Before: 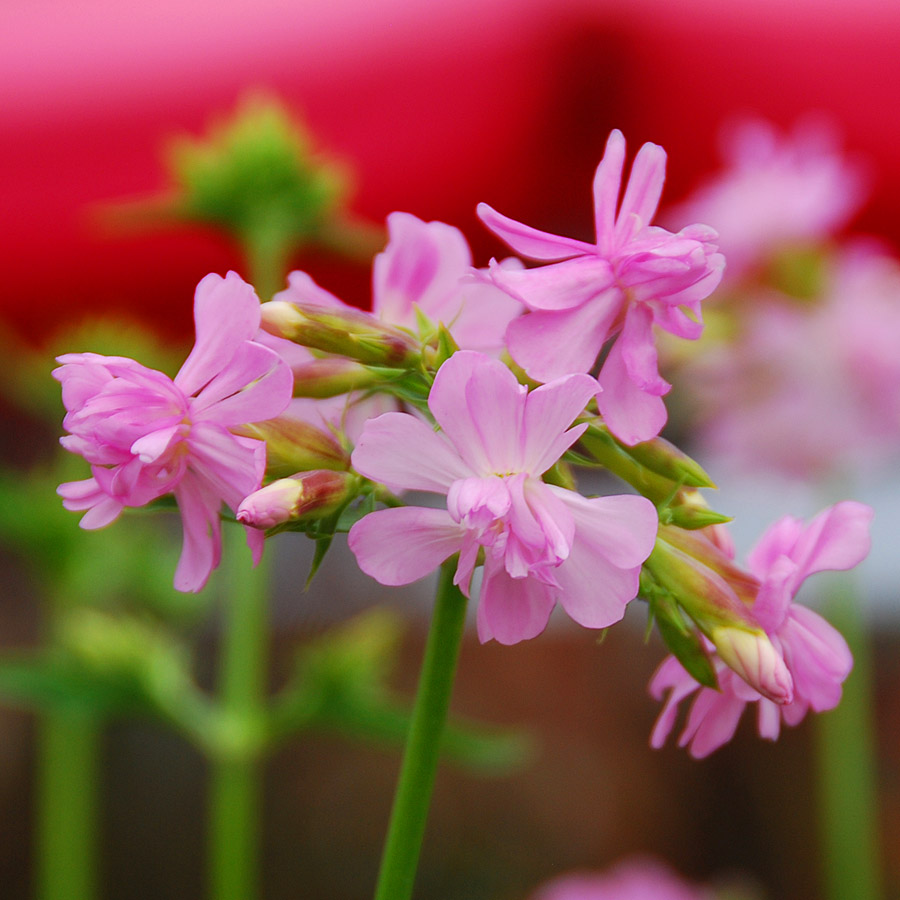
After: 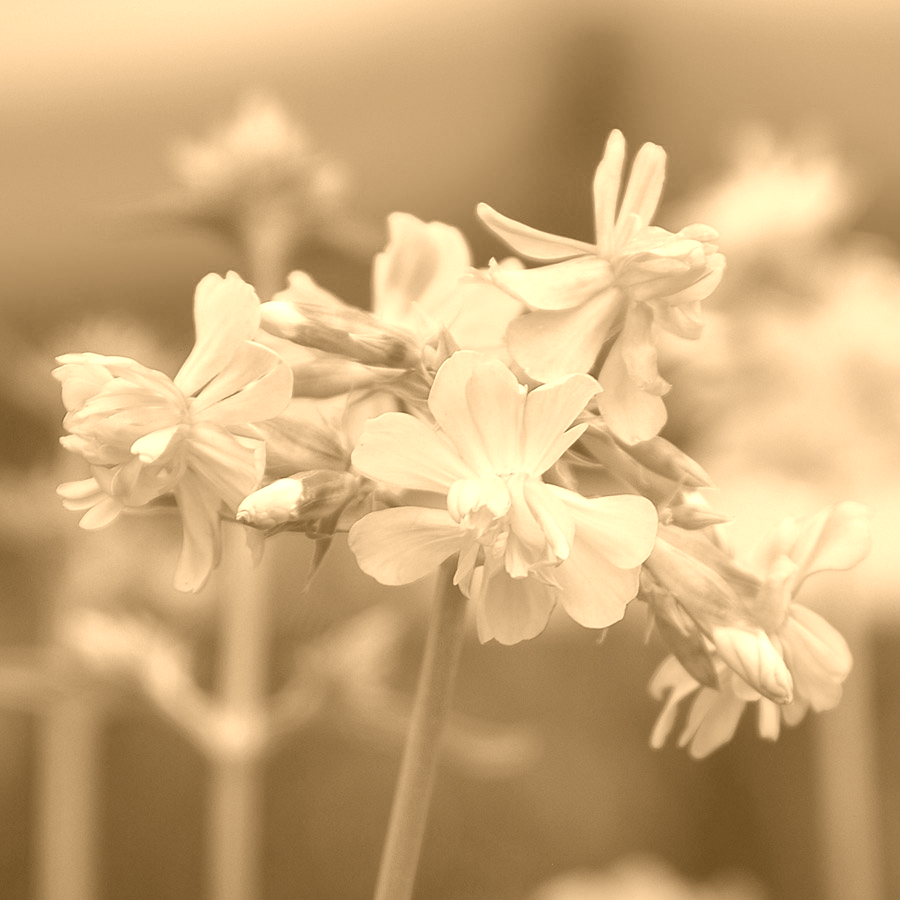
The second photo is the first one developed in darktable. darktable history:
colorize: hue 28.8°, source mix 100%
shadows and highlights: shadows 25, white point adjustment -3, highlights -30
